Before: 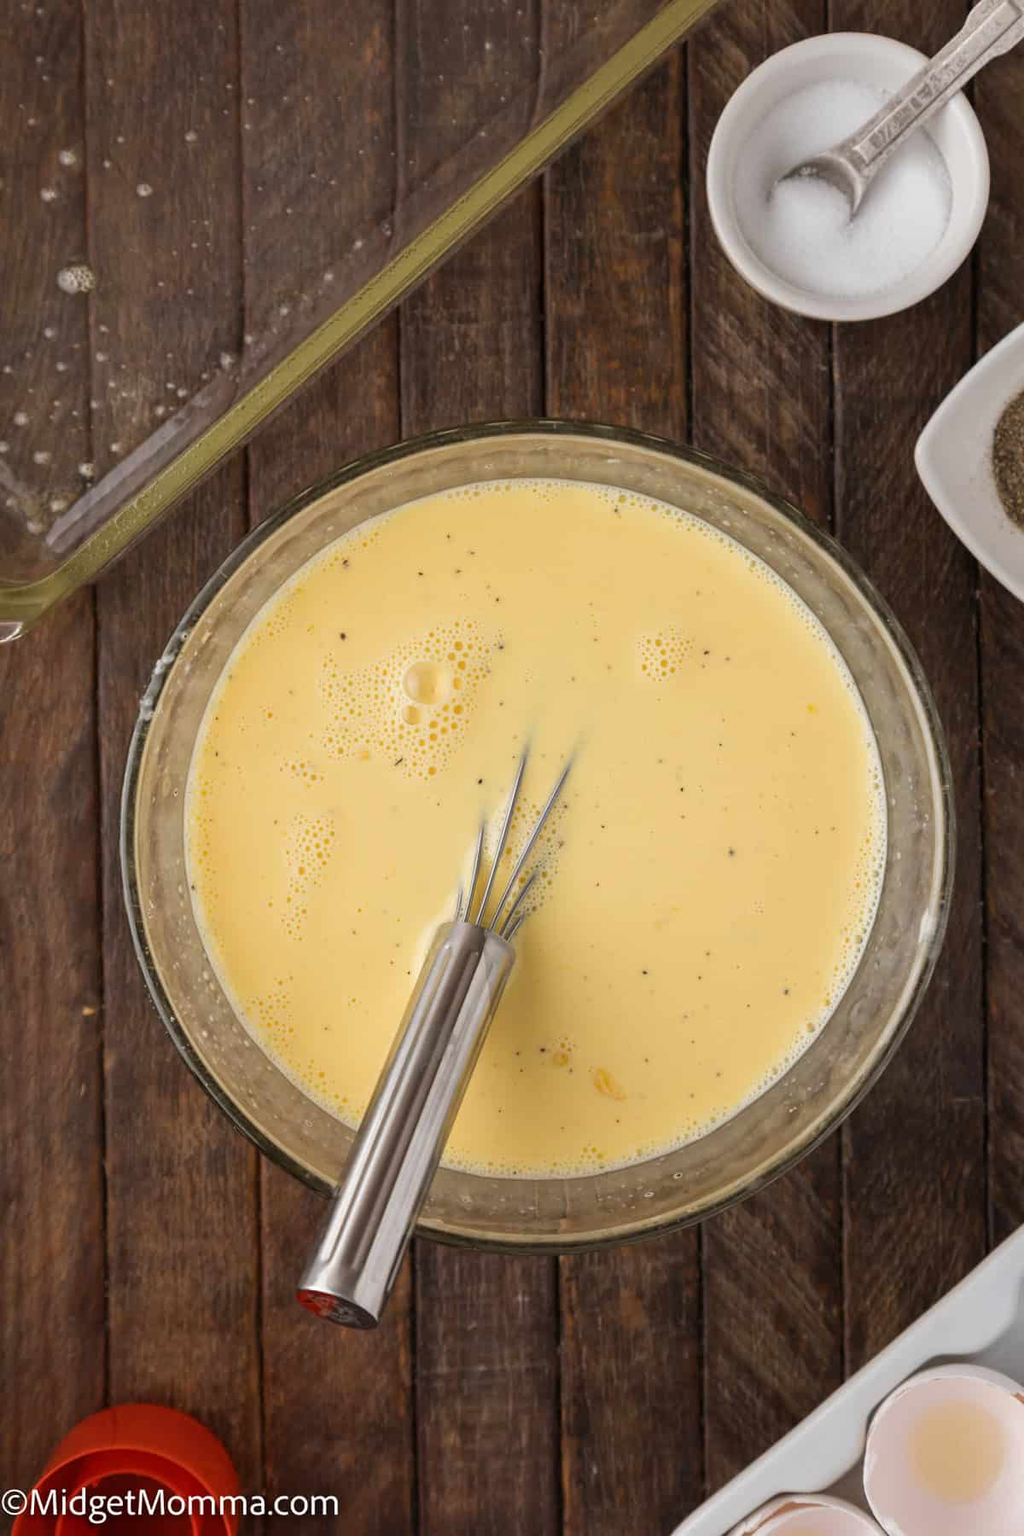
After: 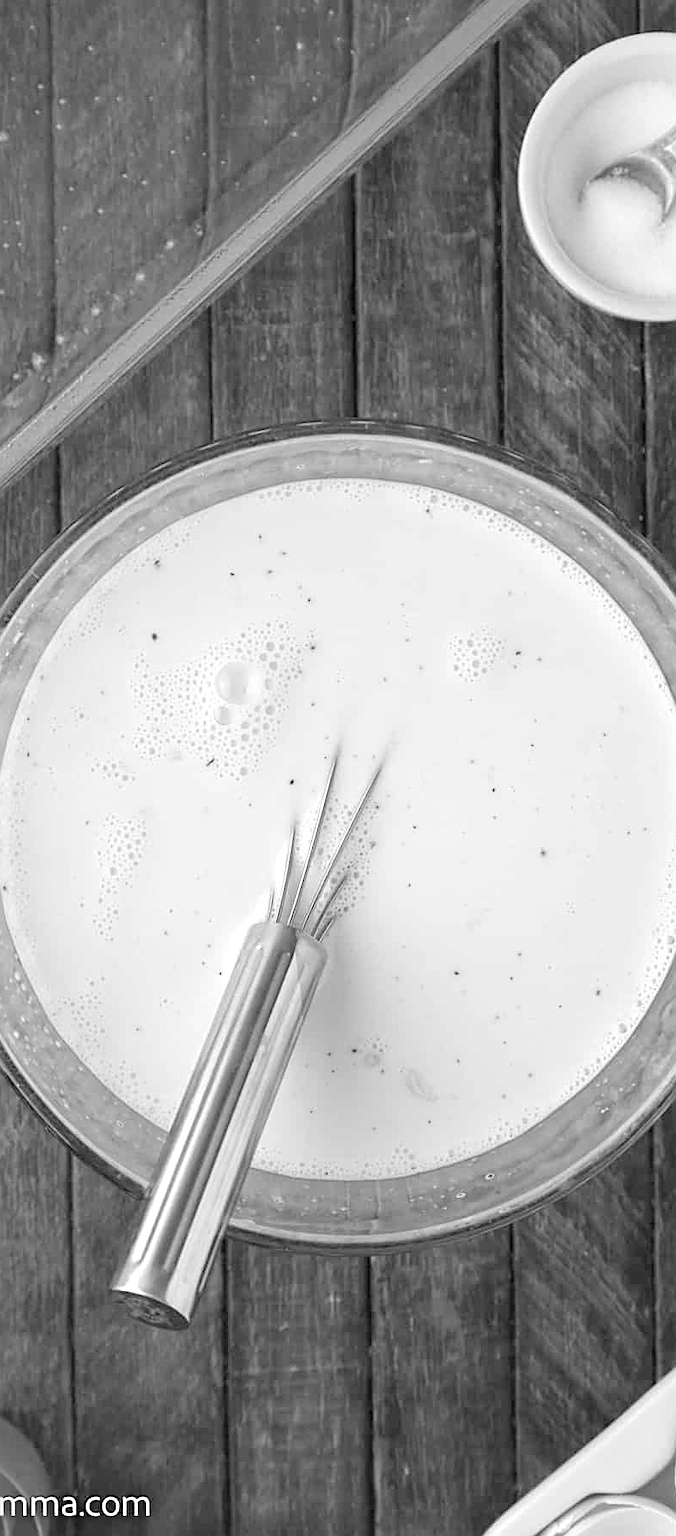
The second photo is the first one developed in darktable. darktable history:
contrast brightness saturation: brightness 0.15
exposure: black level correction 0, exposure 0.5 EV, compensate highlight preservation false
crop and rotate: left 18.442%, right 15.508%
monochrome: on, module defaults
sharpen: on, module defaults
